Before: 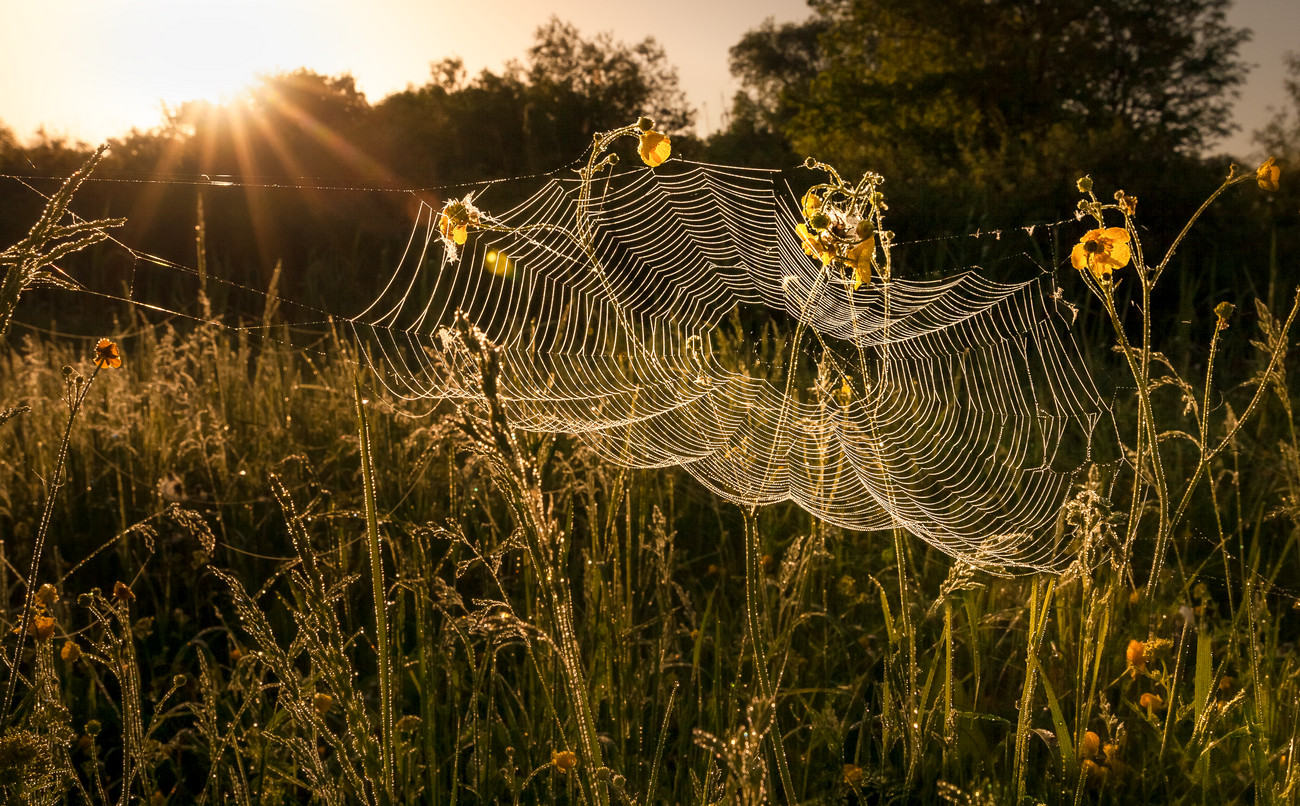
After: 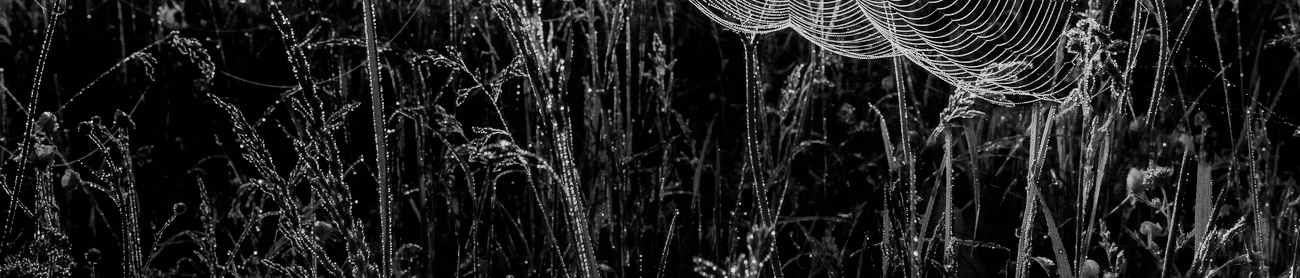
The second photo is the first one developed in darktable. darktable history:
crop and rotate: top 58.598%, bottom 6.88%
filmic rgb: black relative exposure -5.06 EV, white relative exposure 3.52 EV, hardness 3.16, contrast 1.202, highlights saturation mix -49.41%, add noise in highlights 0, preserve chrominance no, color science v3 (2019), use custom middle-gray values true, contrast in highlights soft
color balance rgb: perceptual saturation grading › global saturation 20%, perceptual saturation grading › highlights -25.756%, perceptual saturation grading › shadows 25.34%
color calibration: x 0.37, y 0.382, temperature 4319.02 K
